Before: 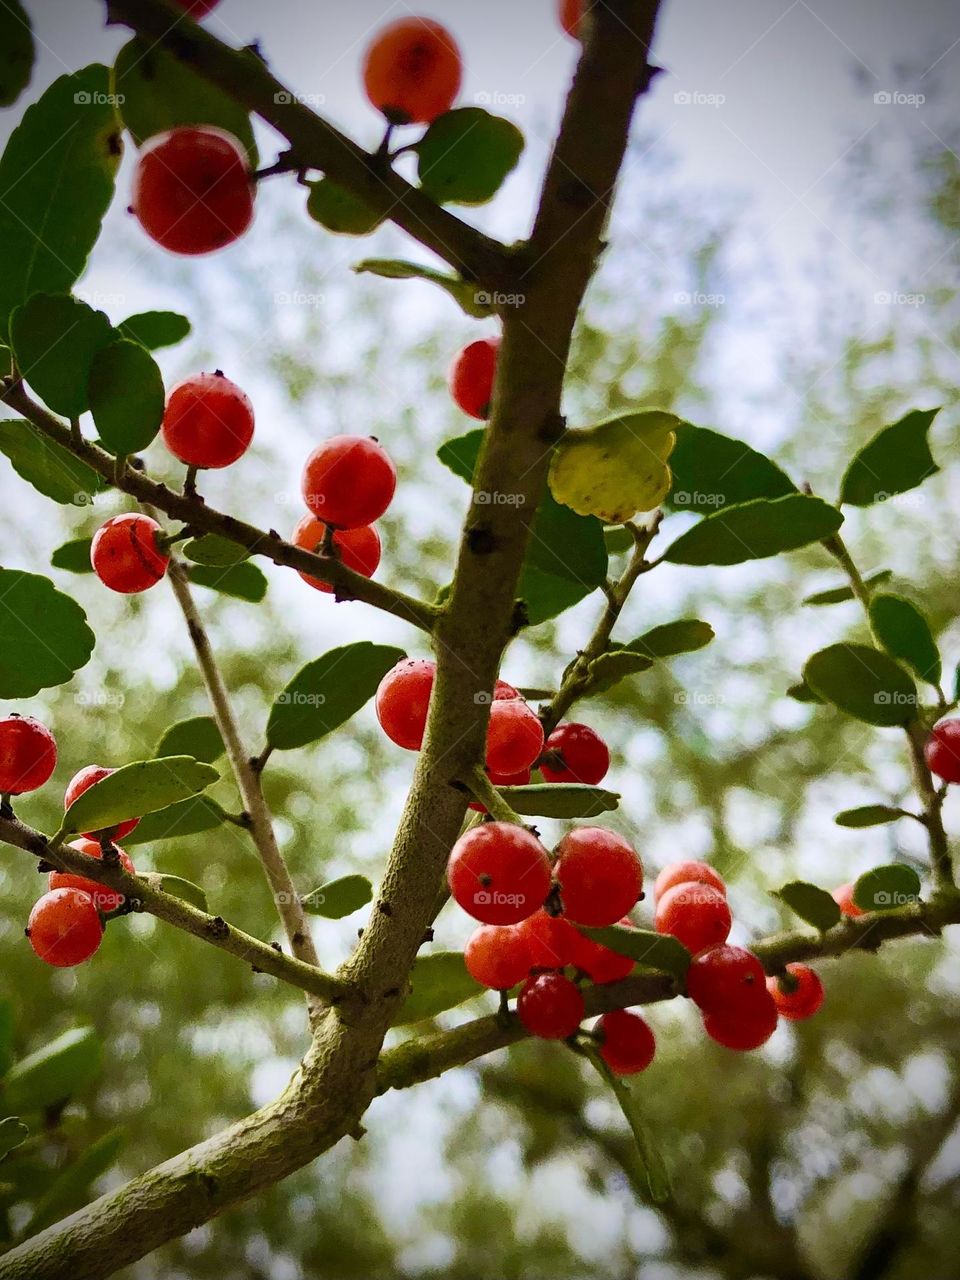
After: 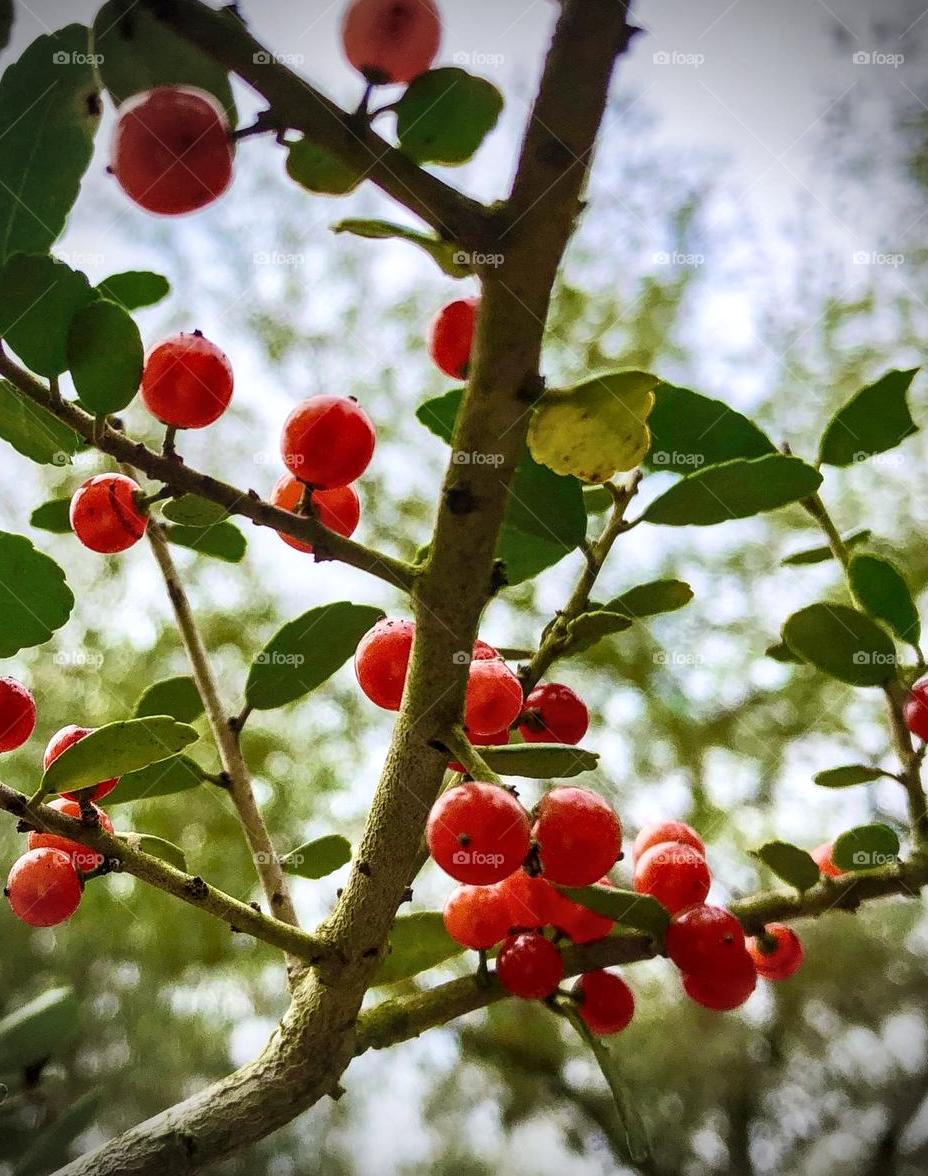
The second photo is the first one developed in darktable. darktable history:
vignetting: fall-off start 88.51%, fall-off radius 44.17%, brightness -0.195, width/height ratio 1.164
exposure: exposure 0.202 EV, compensate exposure bias true, compensate highlight preservation false
crop: left 2.284%, top 3.132%, right 0.947%, bottom 4.926%
shadows and highlights: shadows 36.53, highlights -27.06, soften with gaussian
local contrast: on, module defaults
